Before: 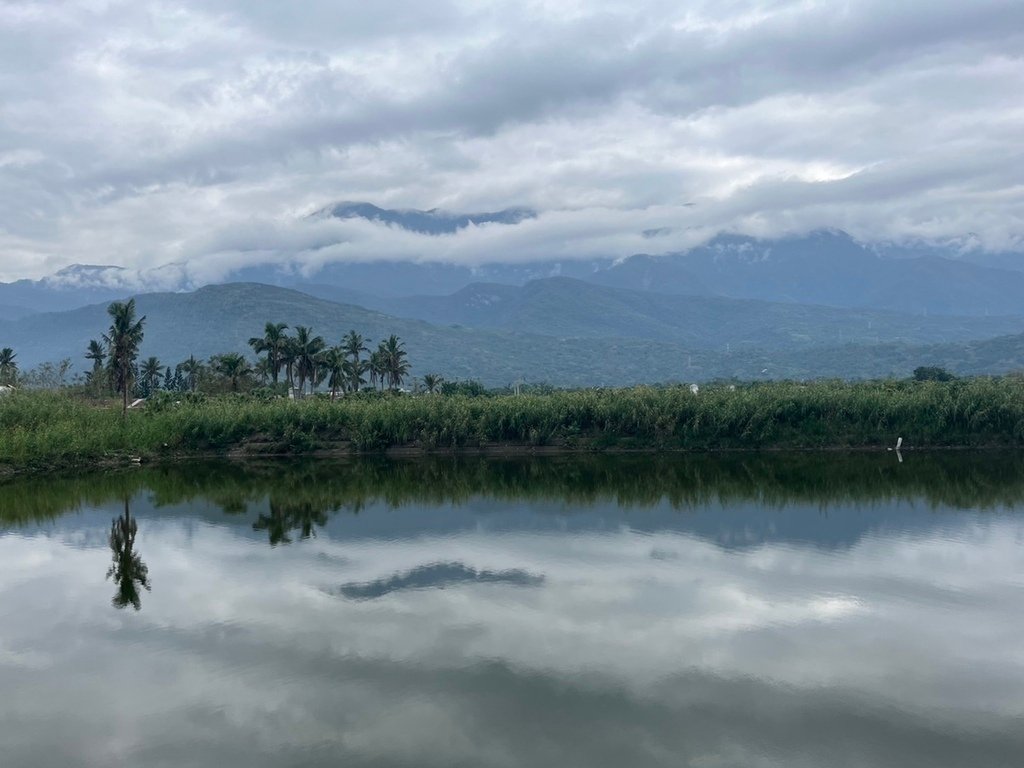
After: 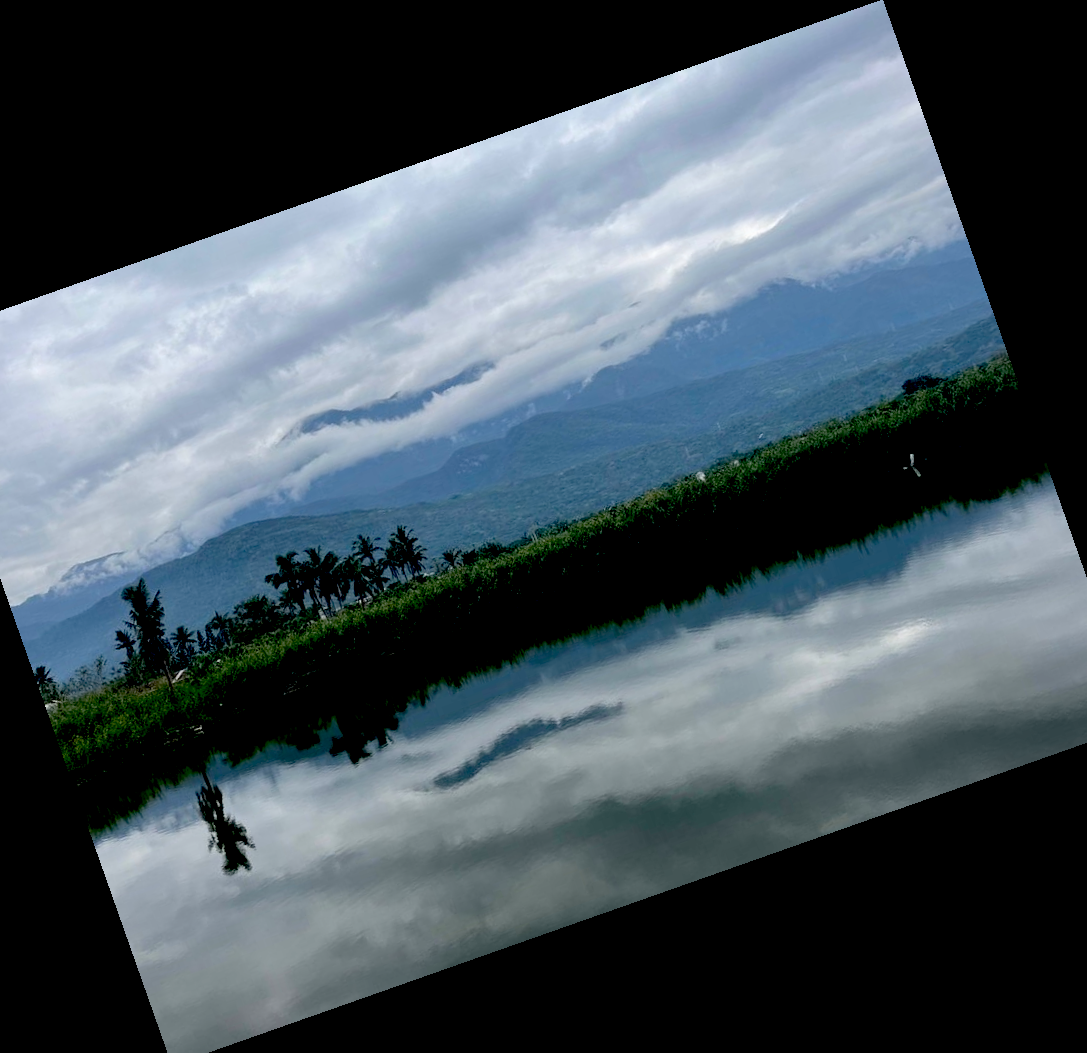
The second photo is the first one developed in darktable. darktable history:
exposure: black level correction 0.056, exposure -0.039 EV, compensate highlight preservation false
crop and rotate: angle 19.43°, left 6.812%, right 4.125%, bottom 1.087%
